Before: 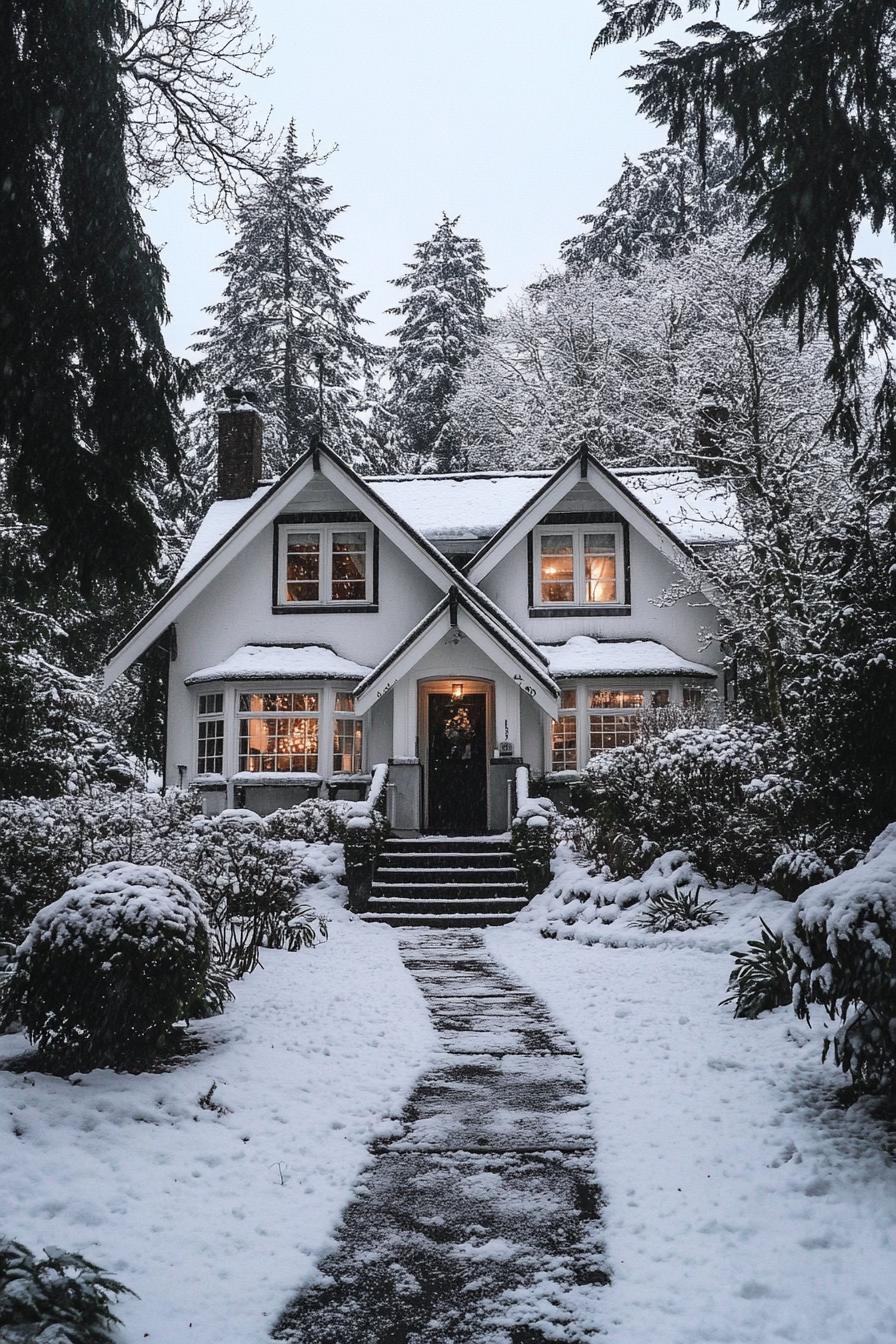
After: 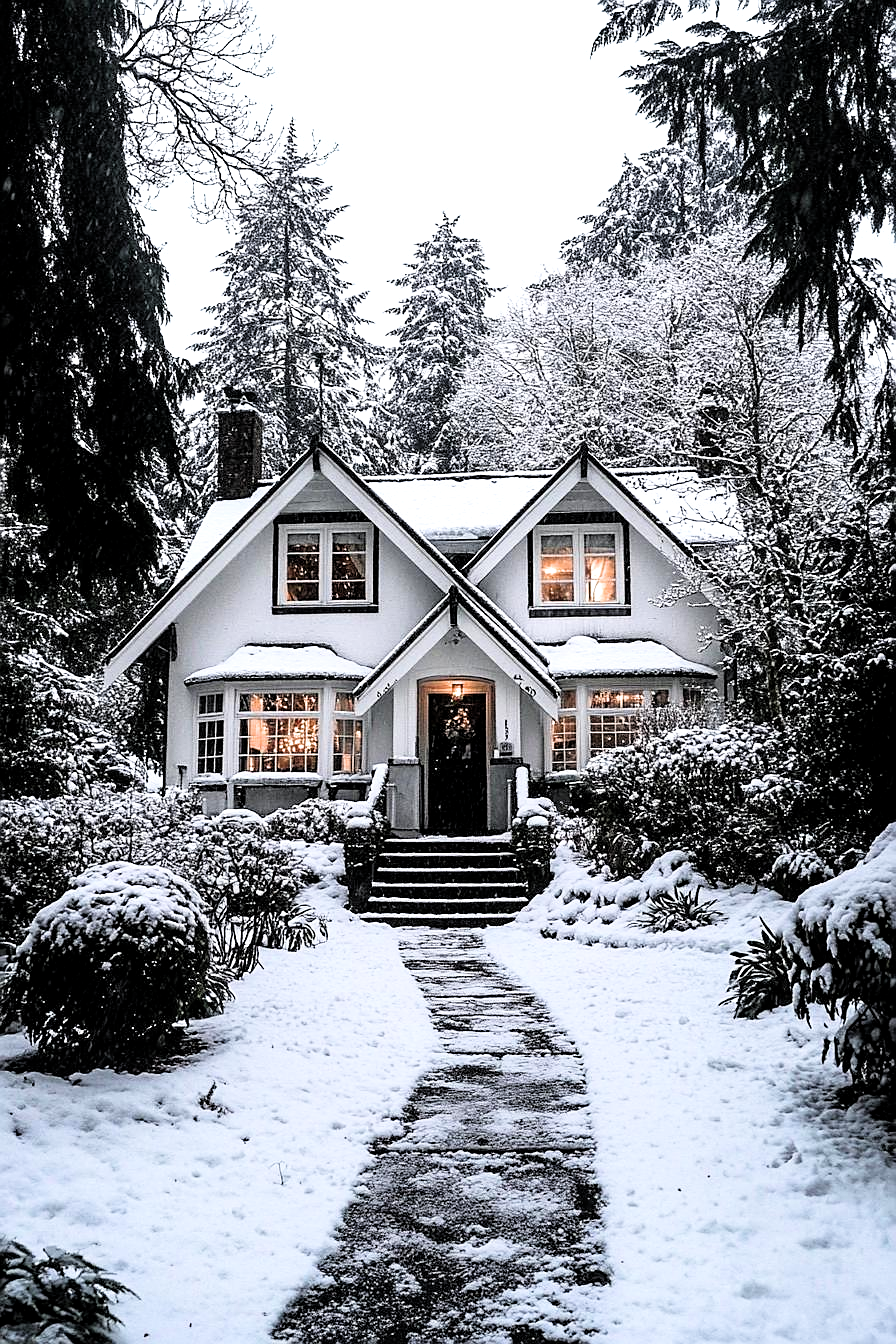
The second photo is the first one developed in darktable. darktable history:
filmic rgb: black relative exposure -4.95 EV, white relative exposure 2.82 EV, hardness 3.73, preserve chrominance max RGB
exposure: exposure 0.654 EV, compensate highlight preservation false
sharpen: on, module defaults
local contrast: highlights 104%, shadows 99%, detail 119%, midtone range 0.2
